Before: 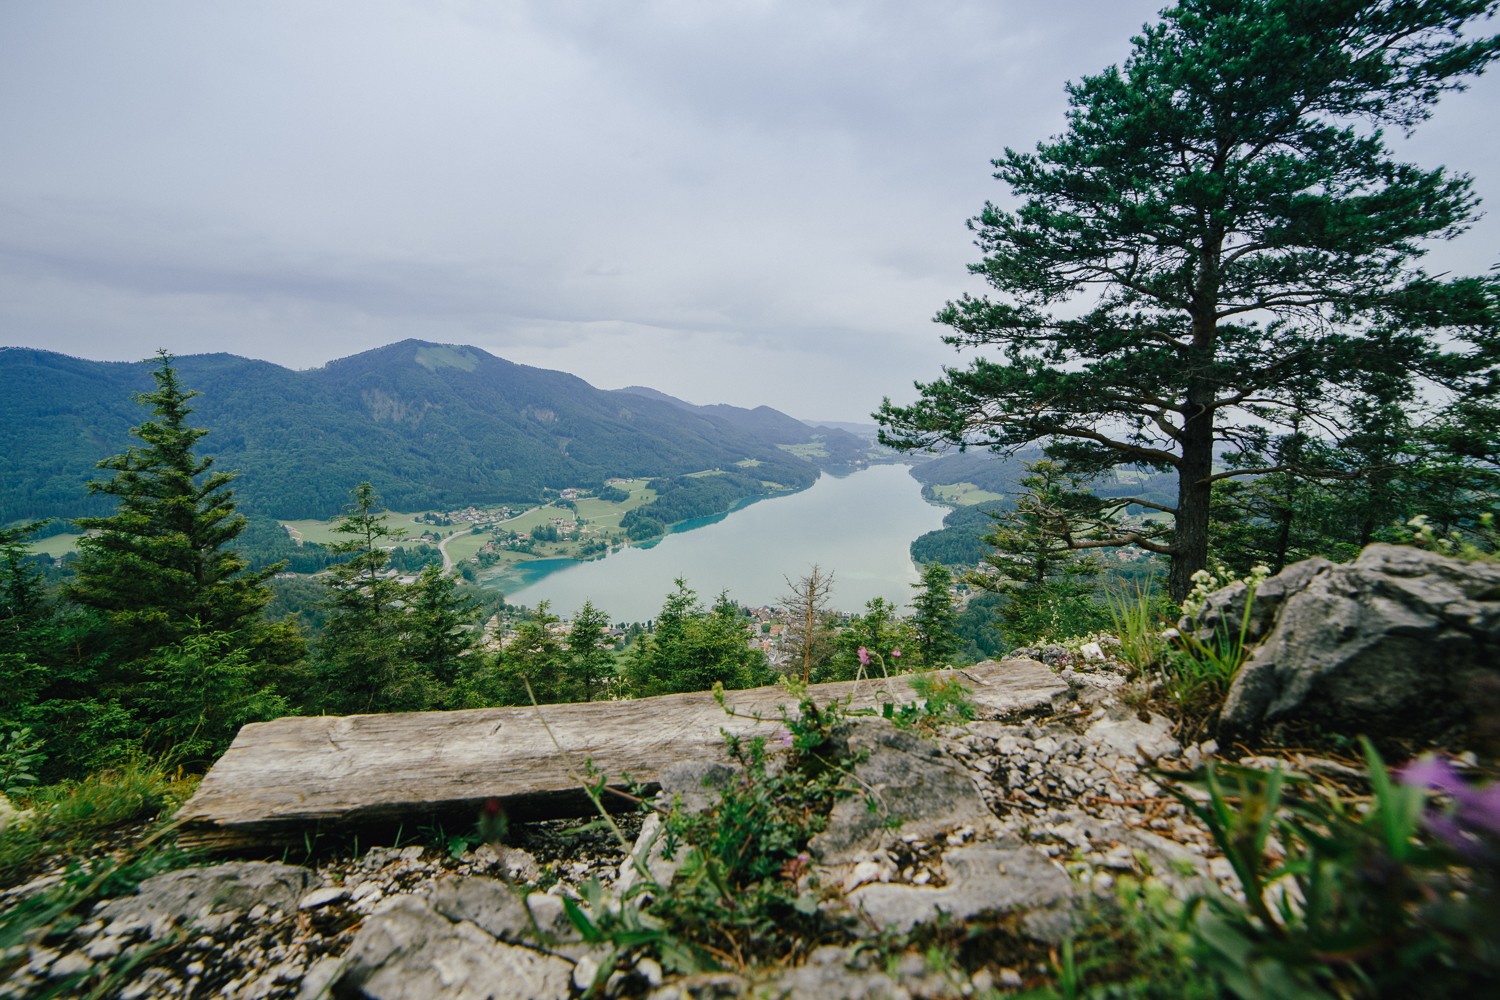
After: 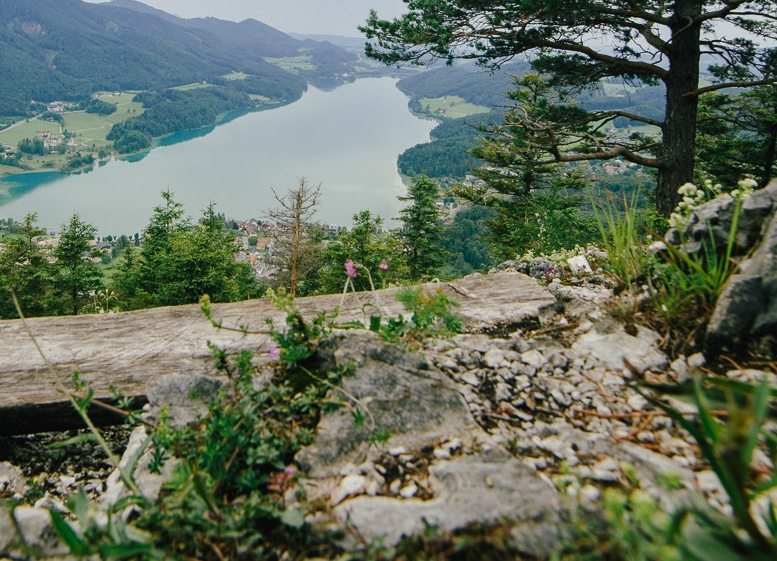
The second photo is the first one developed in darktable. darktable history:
crop: left 34.244%, top 38.707%, right 13.899%, bottom 5.167%
